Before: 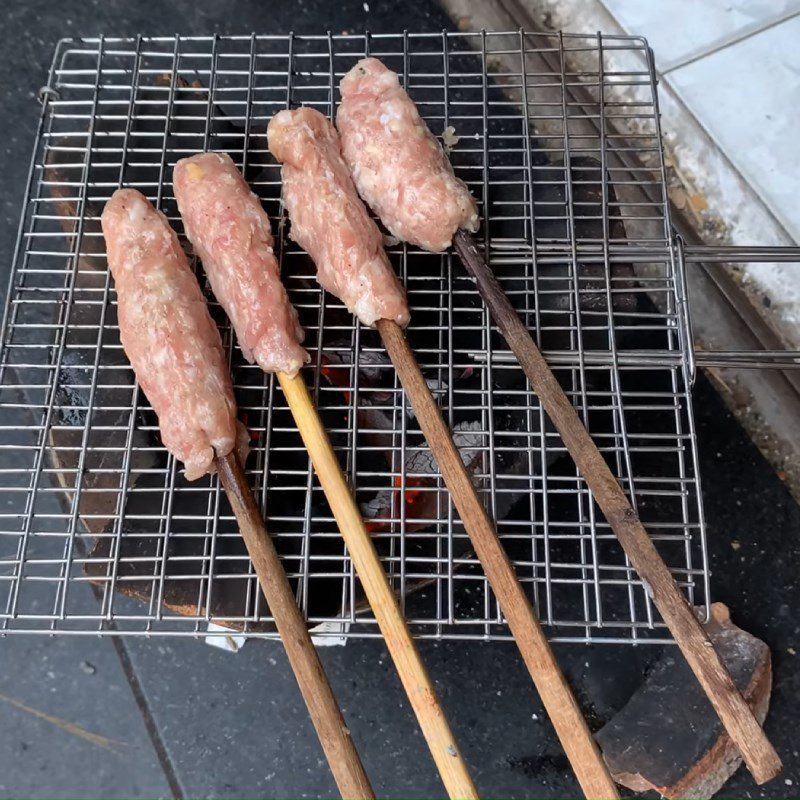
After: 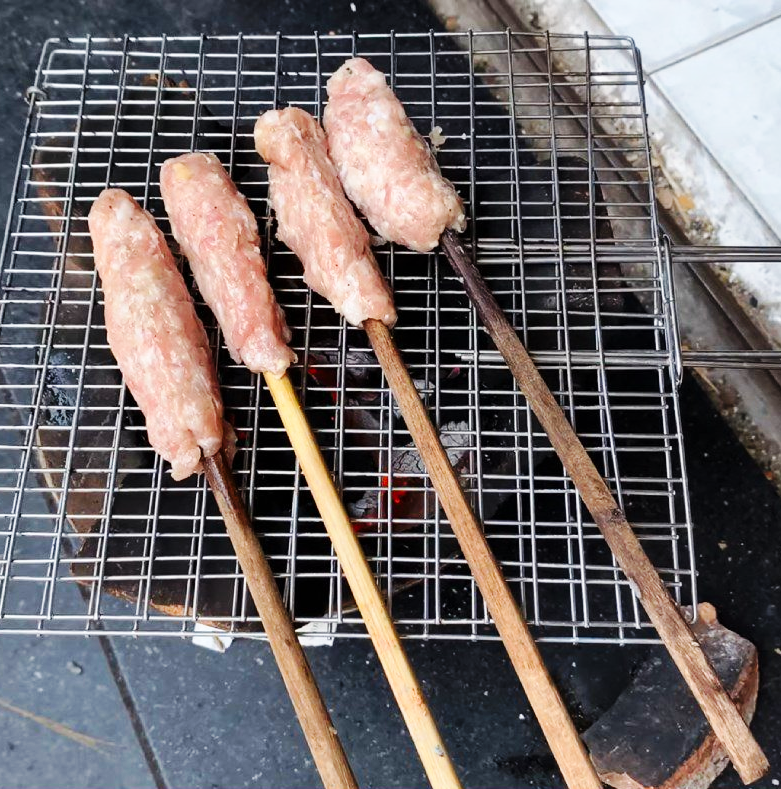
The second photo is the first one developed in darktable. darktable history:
crop and rotate: left 1.629%, right 0.647%, bottom 1.326%
base curve: curves: ch0 [(0, 0) (0.032, 0.025) (0.121, 0.166) (0.206, 0.329) (0.605, 0.79) (1, 1)], preserve colors none
